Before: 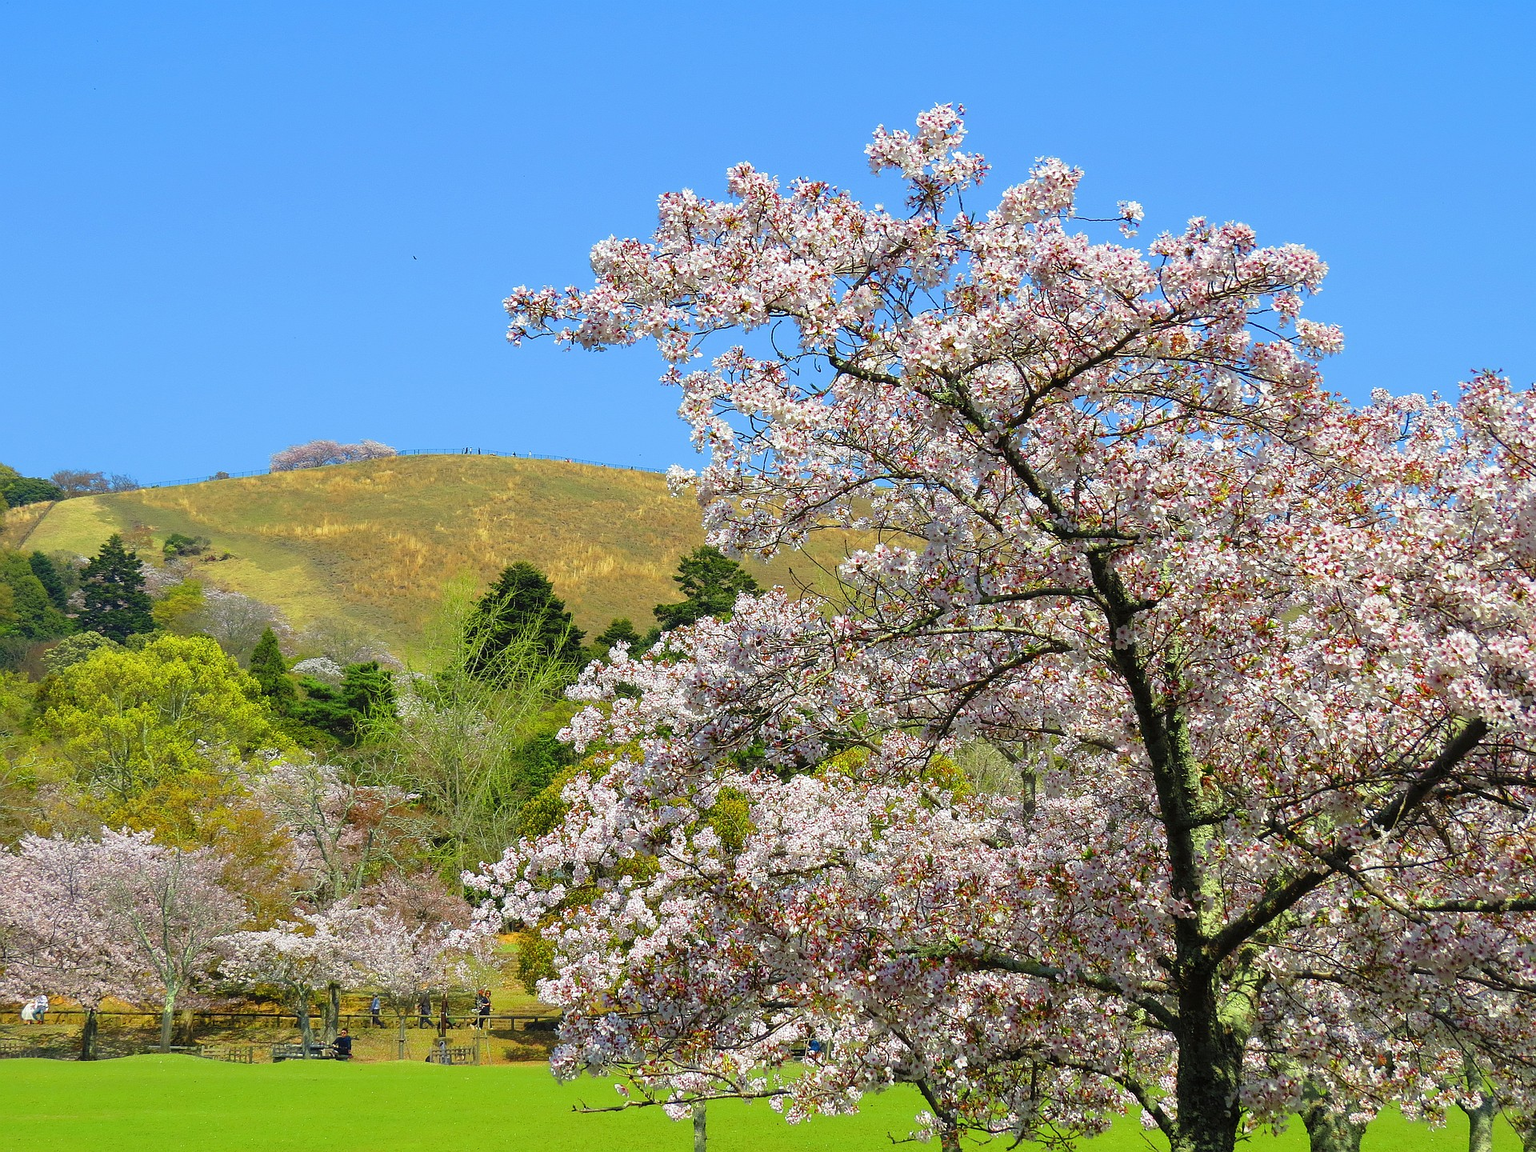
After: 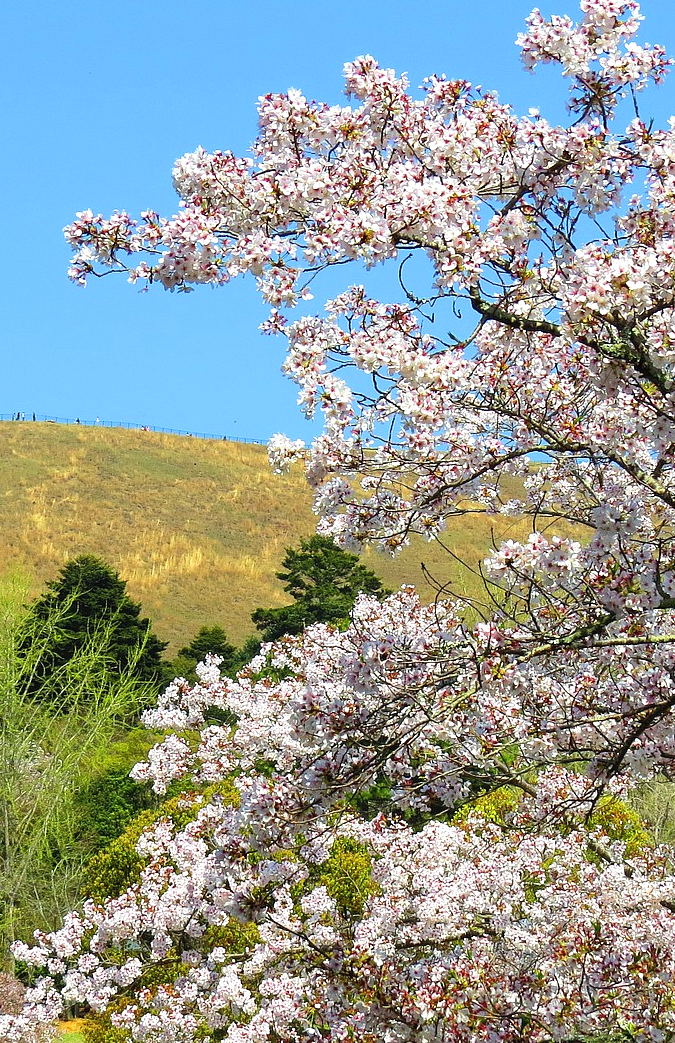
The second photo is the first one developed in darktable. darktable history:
crop and rotate: left 29.476%, top 10.214%, right 35.32%, bottom 17.333%
tone equalizer: -8 EV -0.417 EV, -7 EV -0.389 EV, -6 EV -0.333 EV, -5 EV -0.222 EV, -3 EV 0.222 EV, -2 EV 0.333 EV, -1 EV 0.389 EV, +0 EV 0.417 EV, edges refinement/feathering 500, mask exposure compensation -1.57 EV, preserve details no
